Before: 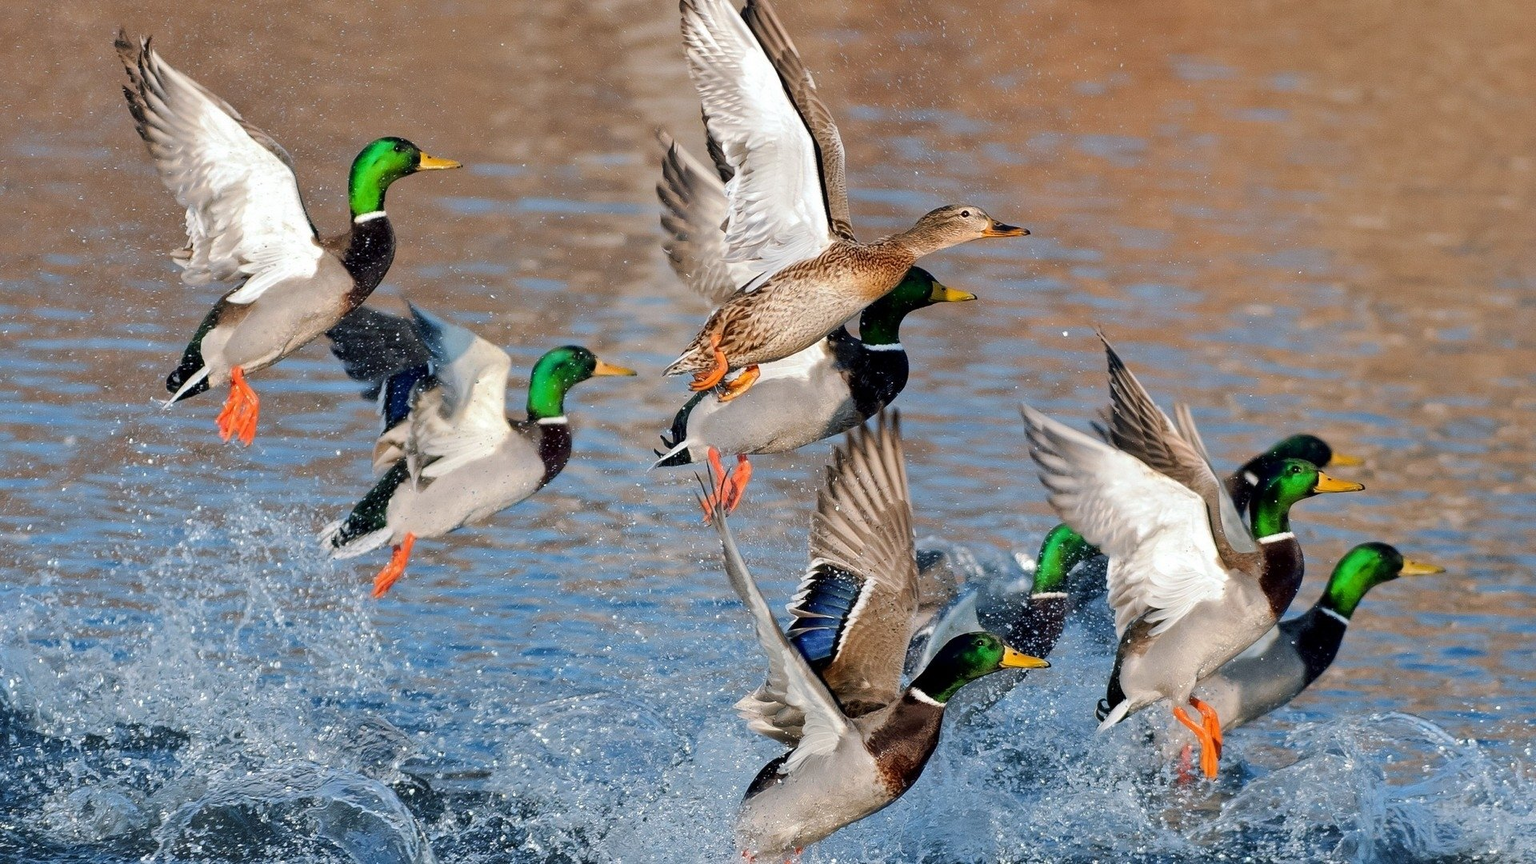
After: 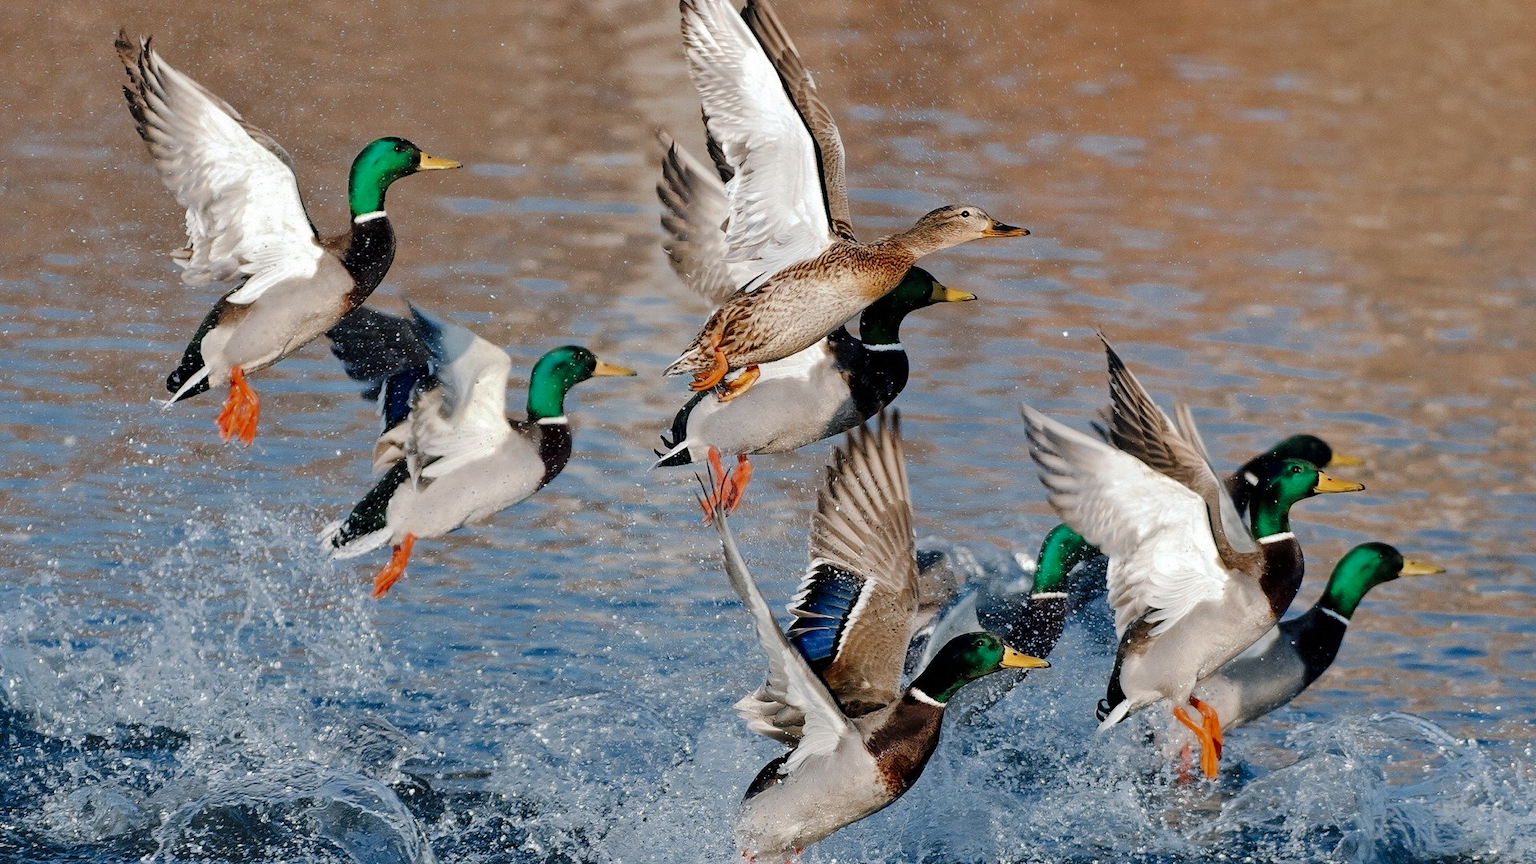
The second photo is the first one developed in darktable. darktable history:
tone curve: curves: ch0 [(0, 0) (0.003, 0.005) (0.011, 0.006) (0.025, 0.013) (0.044, 0.027) (0.069, 0.042) (0.1, 0.06) (0.136, 0.085) (0.177, 0.118) (0.224, 0.171) (0.277, 0.239) (0.335, 0.314) (0.399, 0.394) (0.468, 0.473) (0.543, 0.552) (0.623, 0.64) (0.709, 0.718) (0.801, 0.801) (0.898, 0.882) (1, 1)], preserve colors none
color zones: curves: ch0 [(0, 0.5) (0.125, 0.4) (0.25, 0.5) (0.375, 0.4) (0.5, 0.4) (0.625, 0.35) (0.75, 0.35) (0.875, 0.5)]; ch1 [(0, 0.35) (0.125, 0.45) (0.25, 0.35) (0.375, 0.35) (0.5, 0.35) (0.625, 0.35) (0.75, 0.45) (0.875, 0.35)]; ch2 [(0, 0.6) (0.125, 0.5) (0.25, 0.5) (0.375, 0.6) (0.5, 0.6) (0.625, 0.5) (0.75, 0.5) (0.875, 0.5)]
